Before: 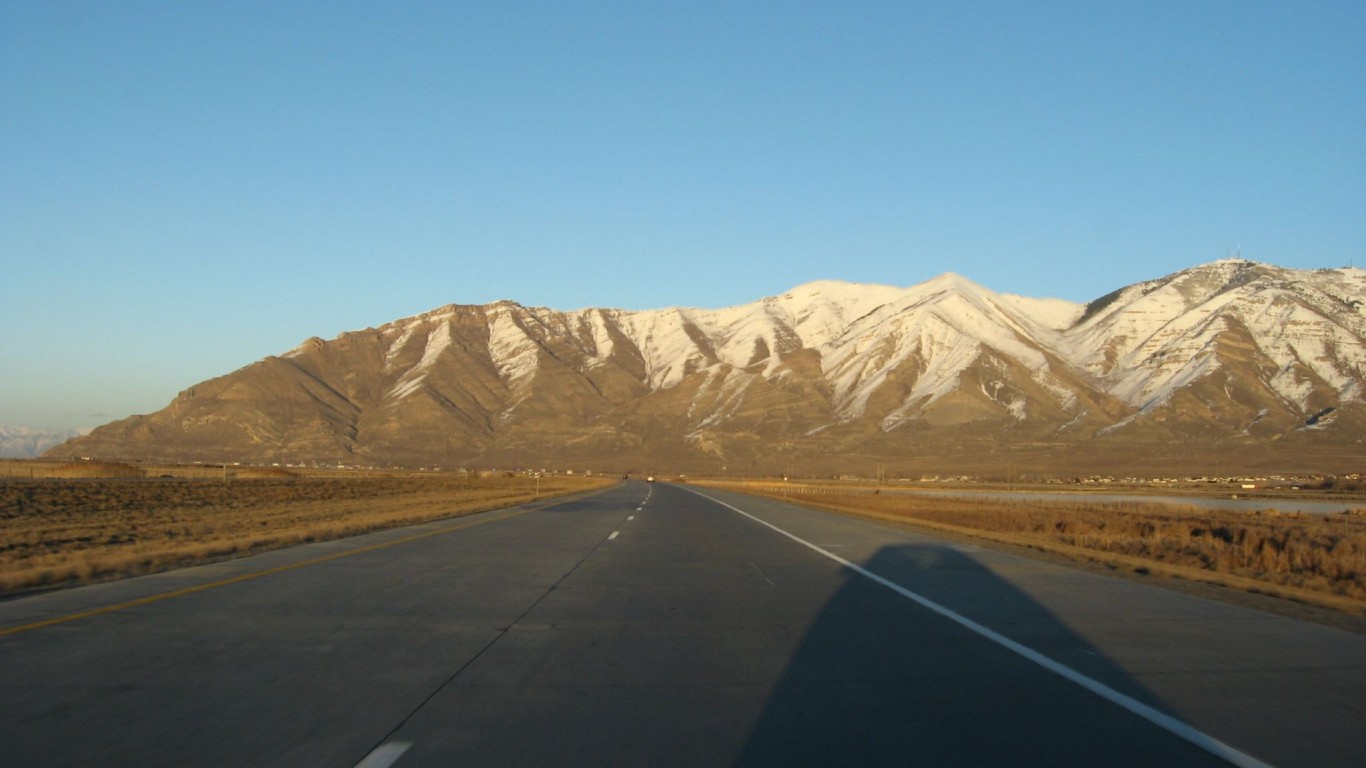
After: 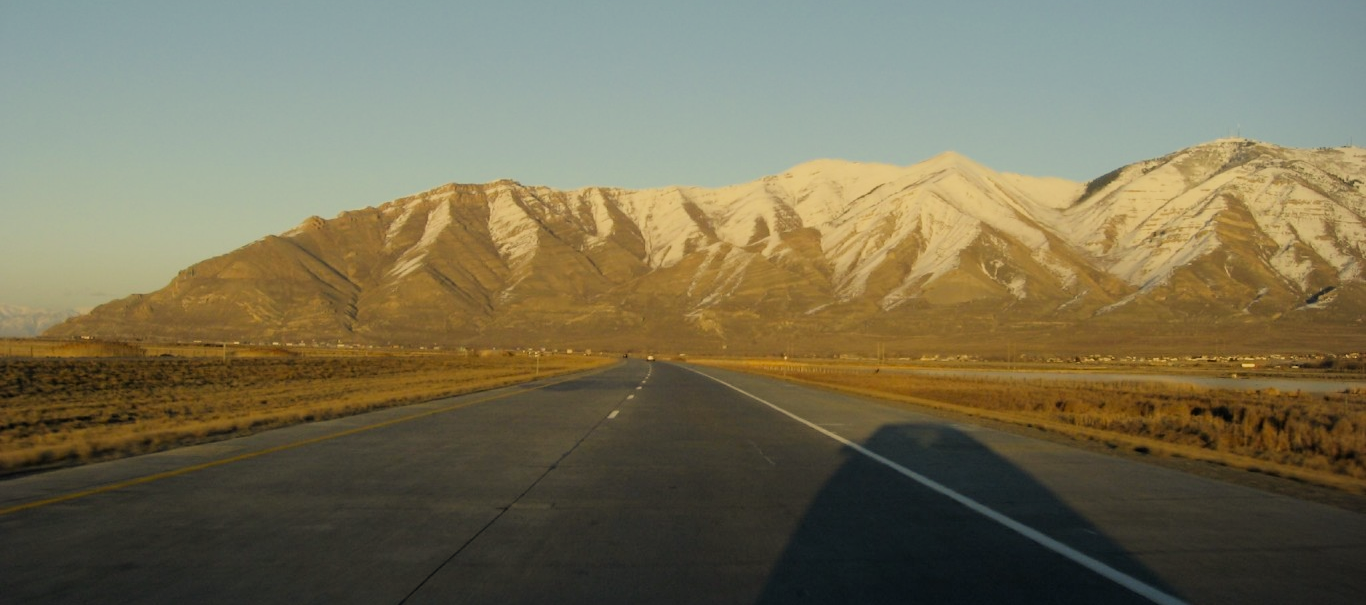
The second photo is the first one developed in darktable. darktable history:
color correction: highlights a* 2.49, highlights b* 23.07
filmic rgb: black relative exposure -7.65 EV, white relative exposure 4.56 EV, hardness 3.61
vignetting: fall-off start 97.29%, fall-off radius 78.74%, brightness -0.412, saturation -0.295, center (-0.121, -0.001), width/height ratio 1.106
crop and rotate: top 15.808%, bottom 5.381%
